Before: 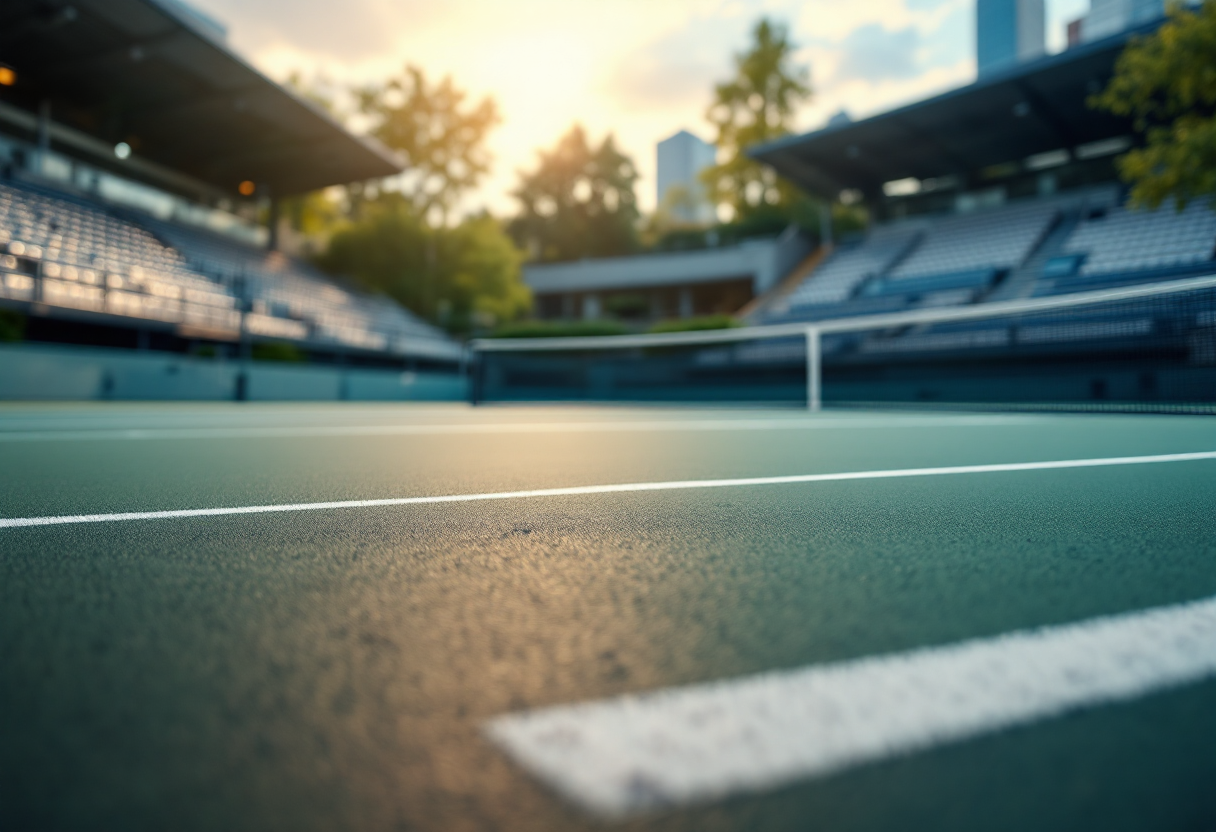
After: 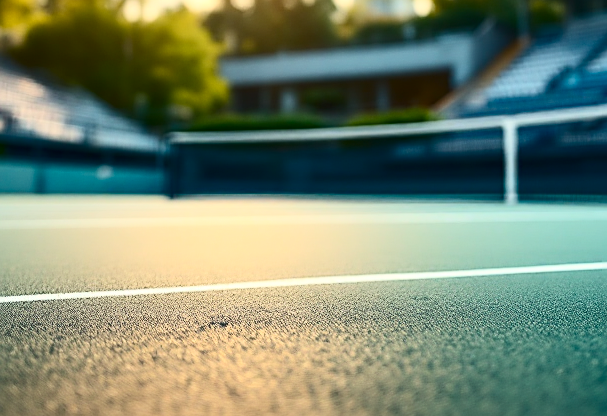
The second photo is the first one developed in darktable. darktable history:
contrast brightness saturation: contrast 0.39, brightness 0.1
sharpen: on, module defaults
color balance rgb: linear chroma grading › global chroma 13.3%, global vibrance 41.49%
crop: left 25%, top 25%, right 25%, bottom 25%
